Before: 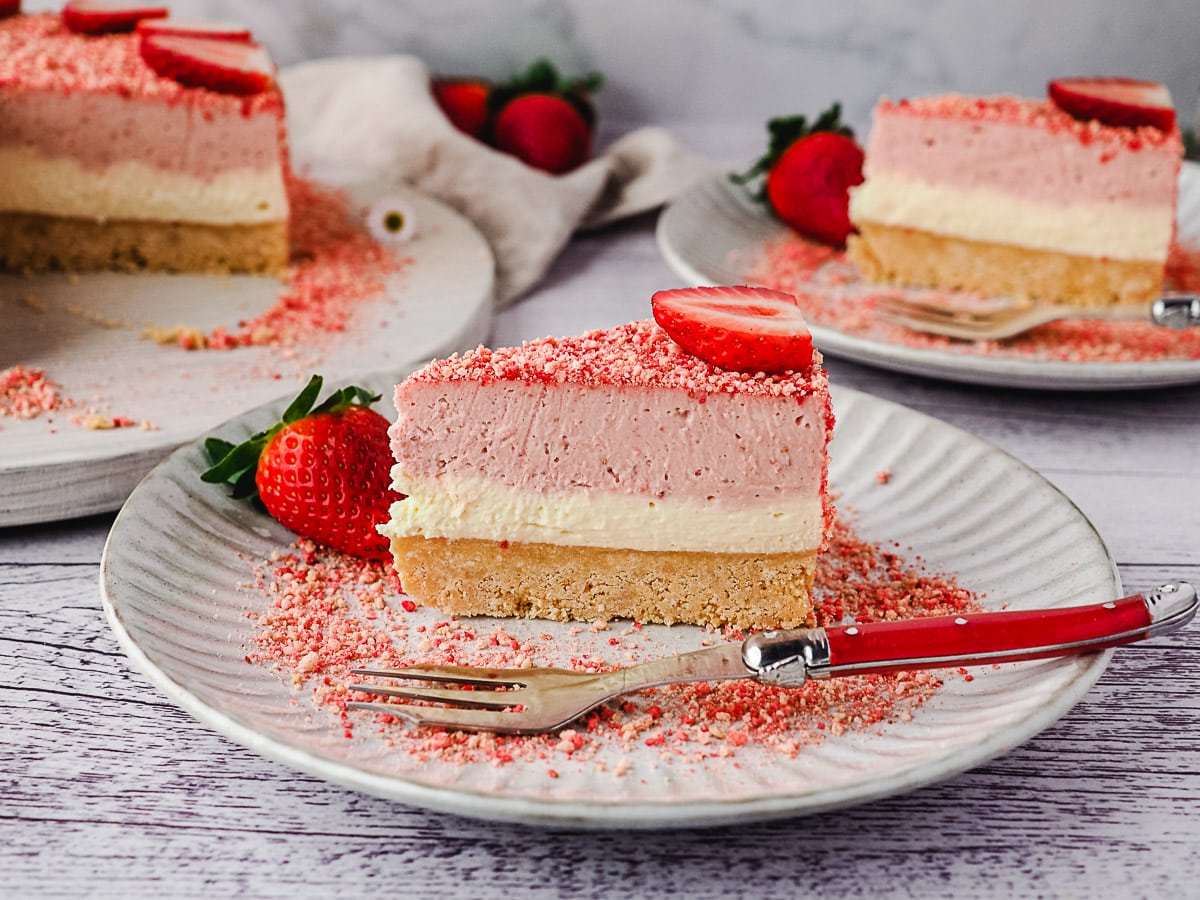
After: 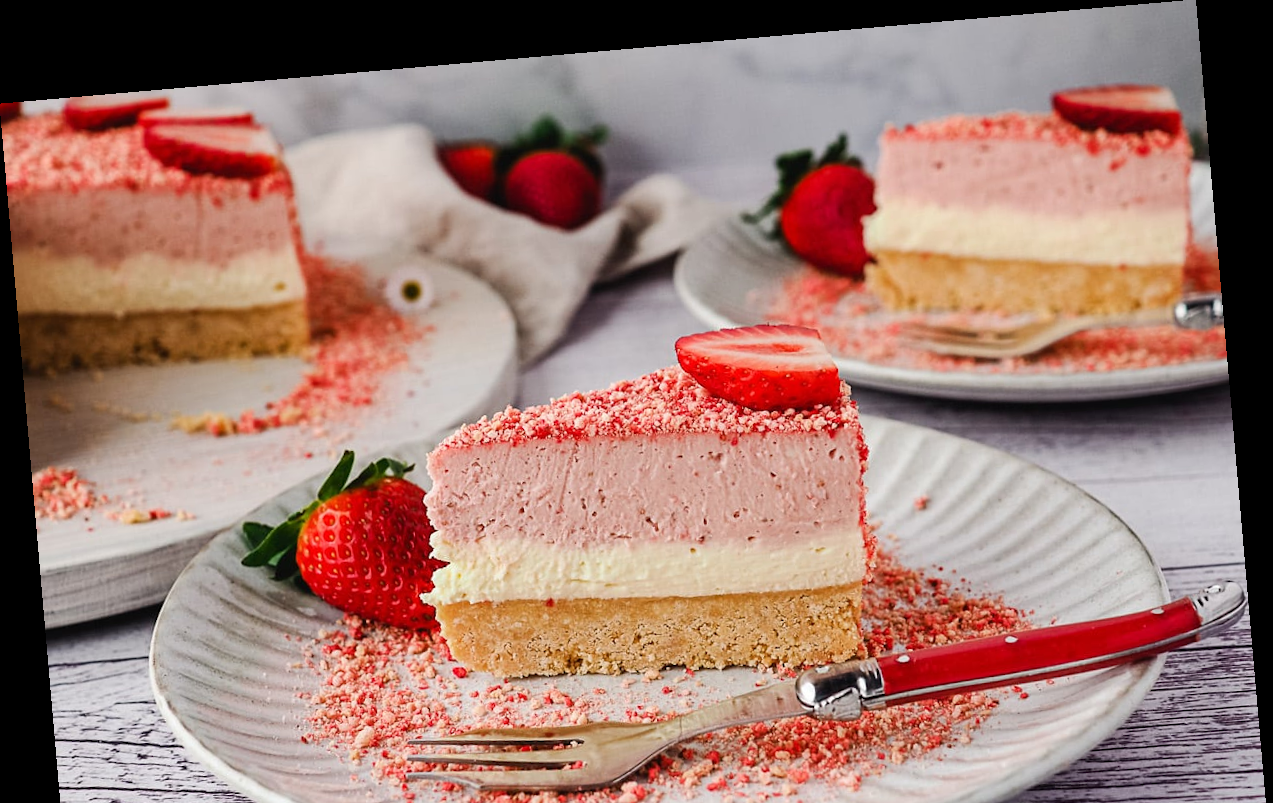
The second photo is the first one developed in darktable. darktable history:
rotate and perspective: rotation -4.98°, automatic cropping off
crop: bottom 19.644%
